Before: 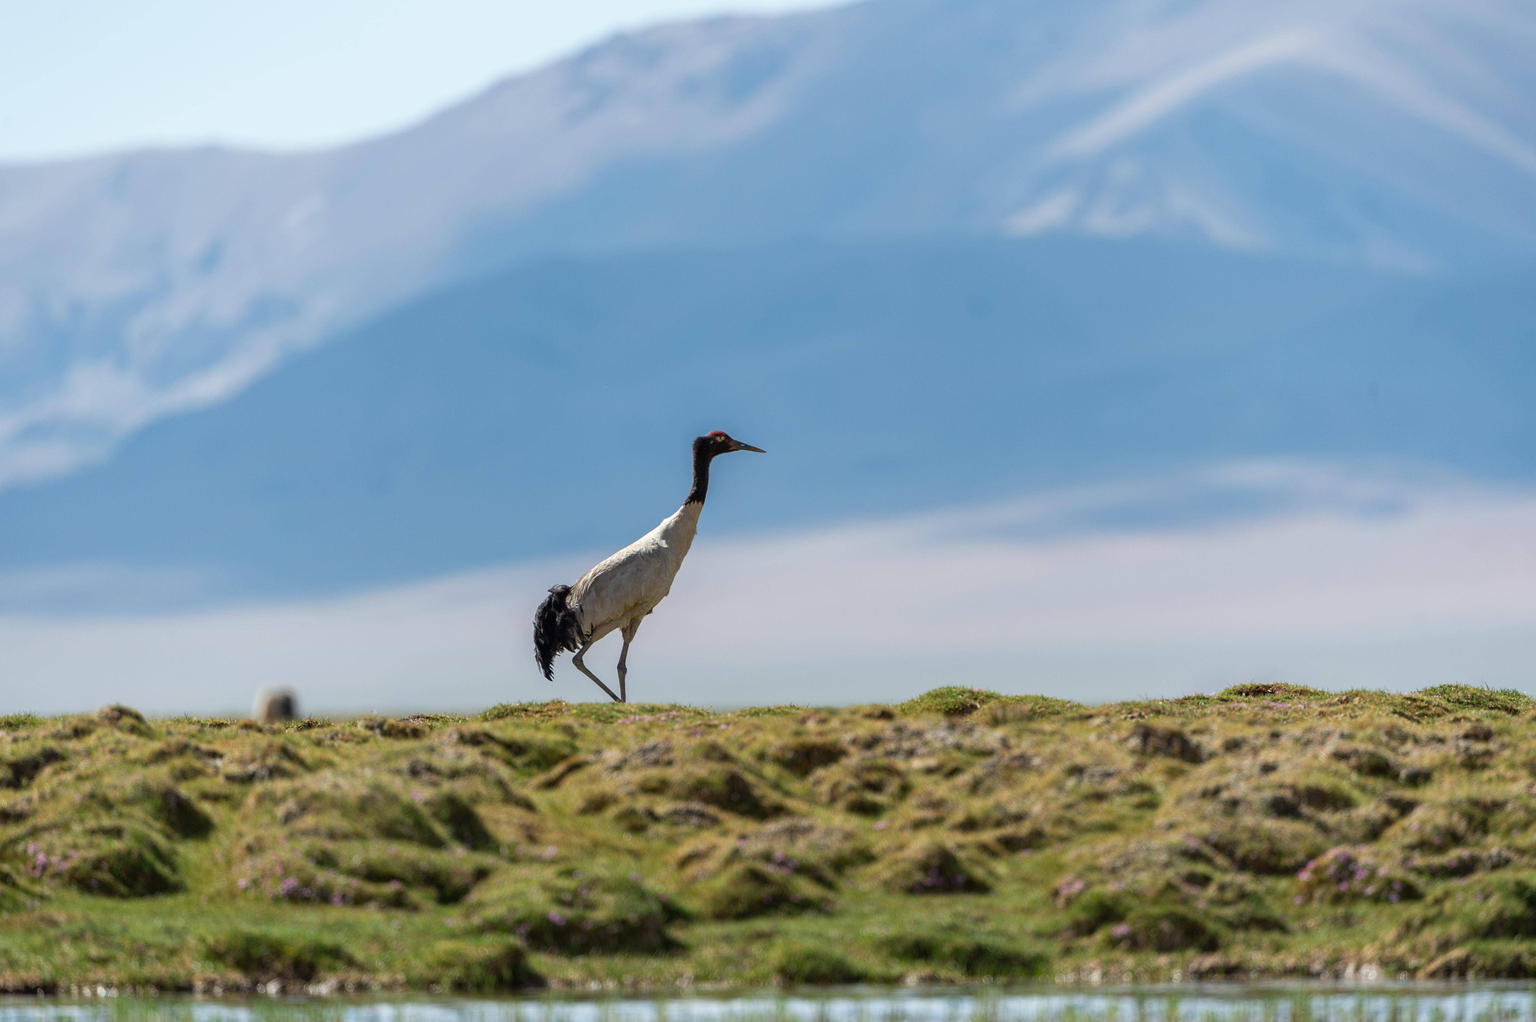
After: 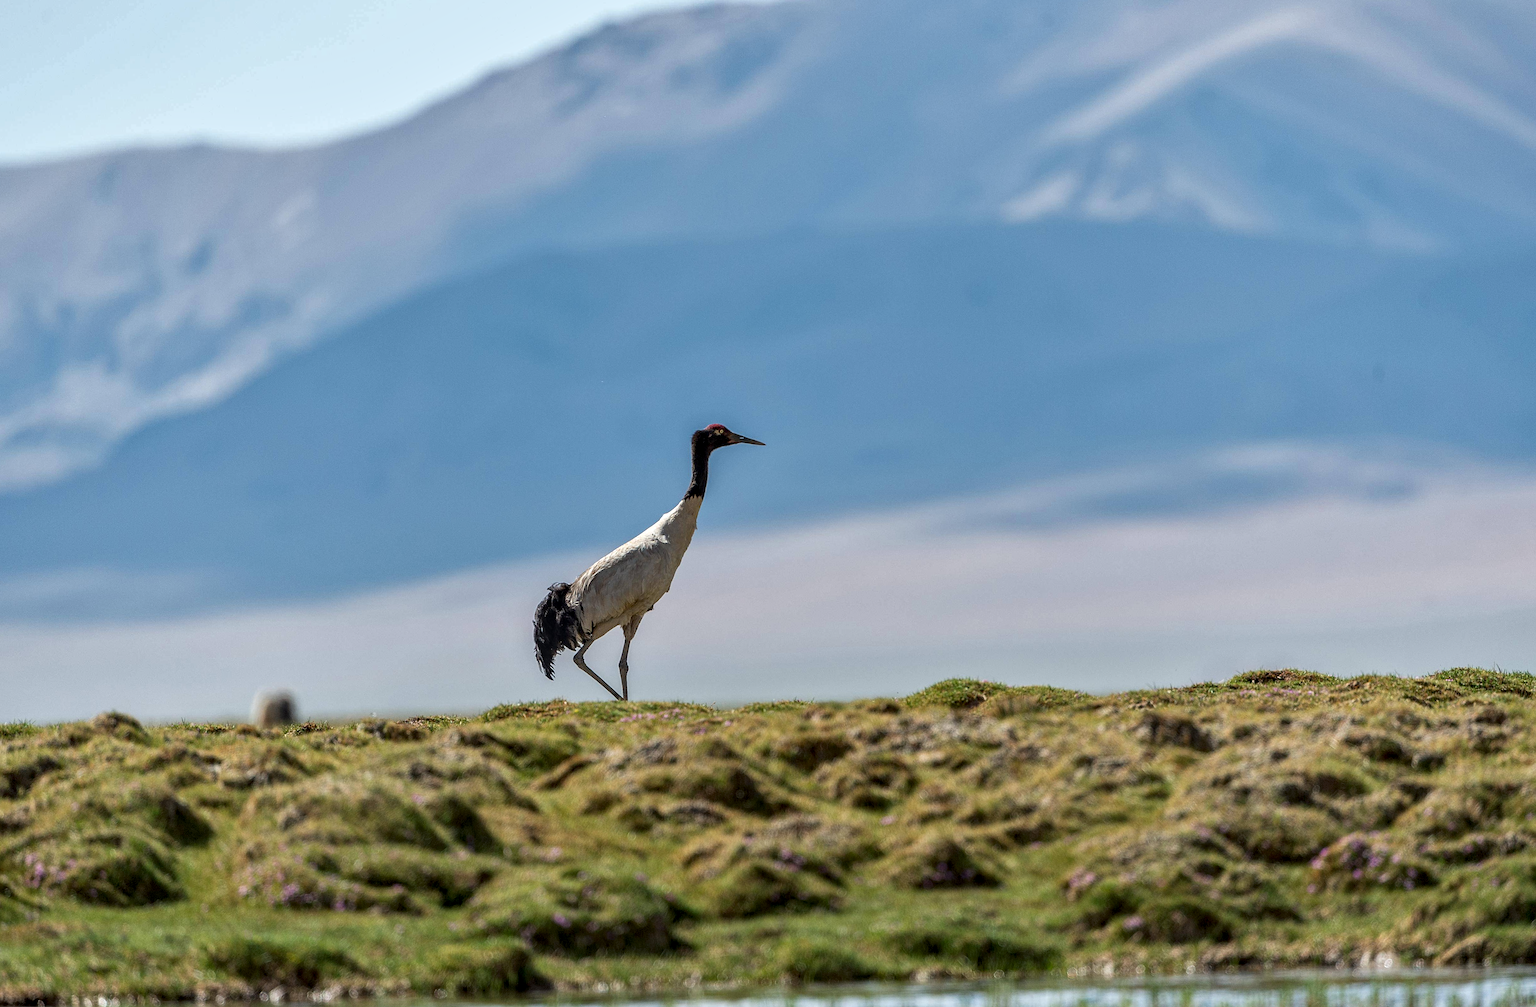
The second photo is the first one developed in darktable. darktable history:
rotate and perspective: rotation -1°, crop left 0.011, crop right 0.989, crop top 0.025, crop bottom 0.975
sharpen: on, module defaults
shadows and highlights: shadows 5, soften with gaussian
local contrast: detail 130%
